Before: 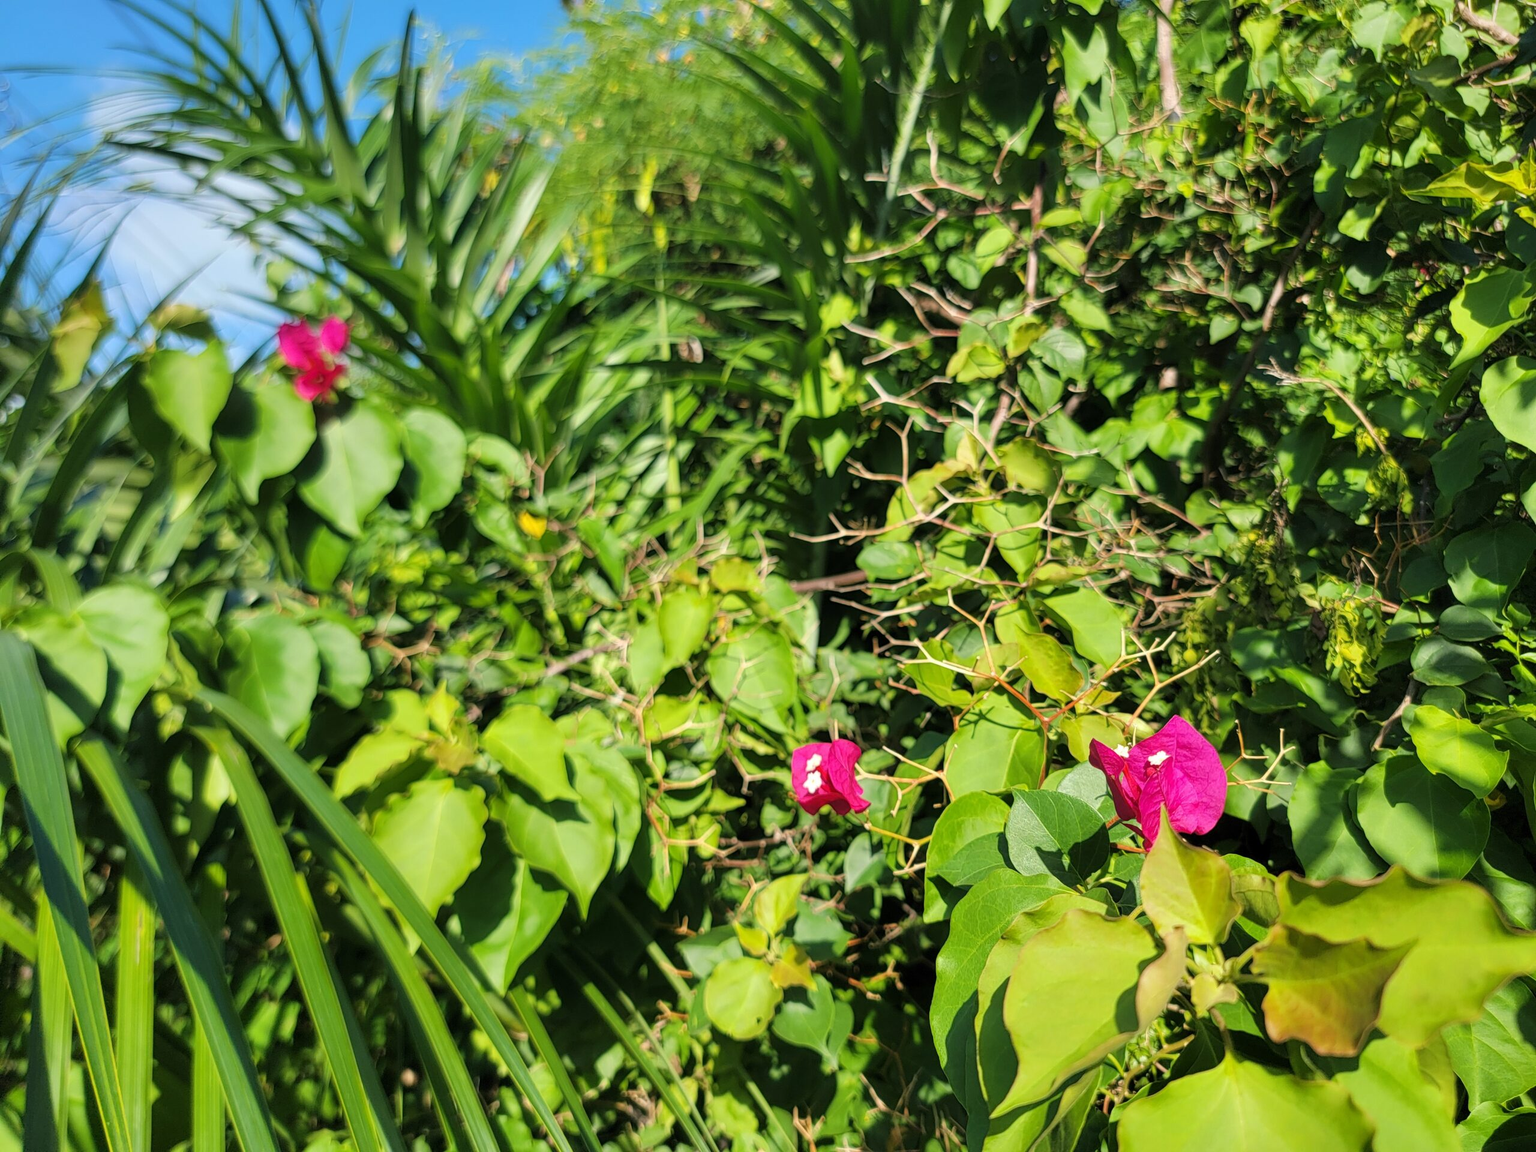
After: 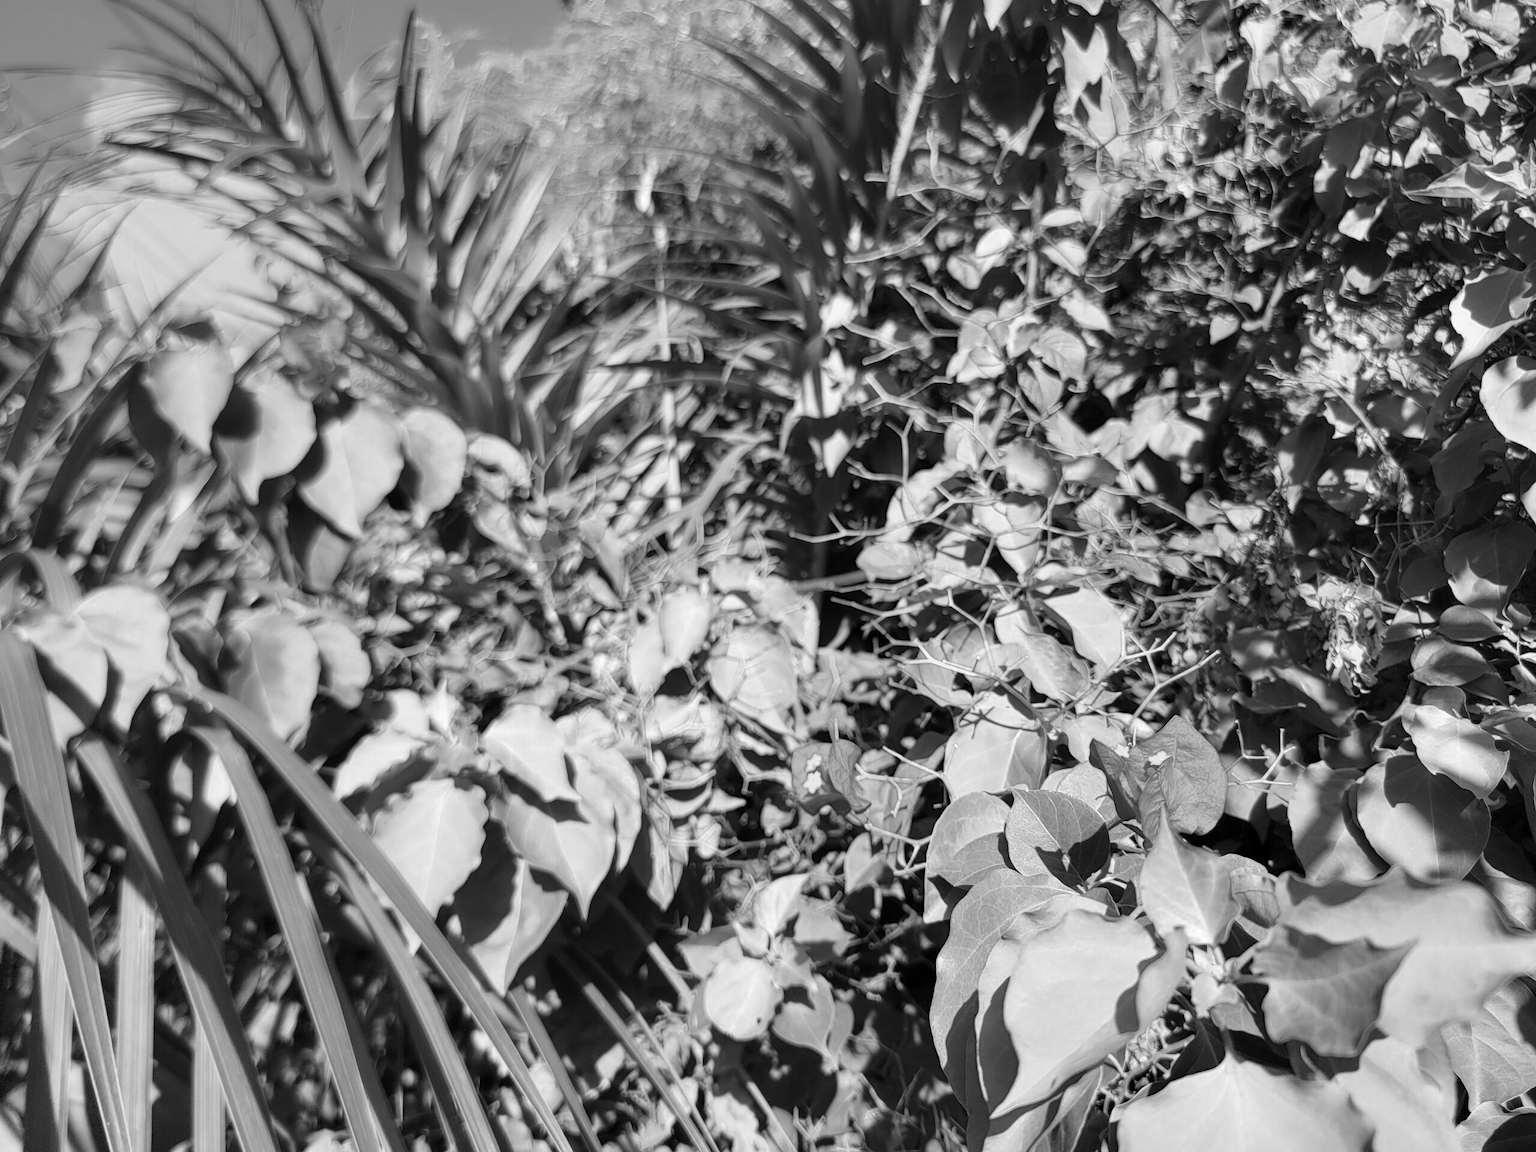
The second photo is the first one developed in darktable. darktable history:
color zones: curves: ch0 [(0.002, 0.593) (0.143, 0.417) (0.285, 0.541) (0.455, 0.289) (0.608, 0.327) (0.727, 0.283) (0.869, 0.571) (1, 0.603)]; ch1 [(0, 0) (0.143, 0) (0.286, 0) (0.429, 0) (0.571, 0) (0.714, 0) (0.857, 0)]
color correction: highlights a* 19.95, highlights b* 28.23, shadows a* 3.37, shadows b* -16.94, saturation 0.722
